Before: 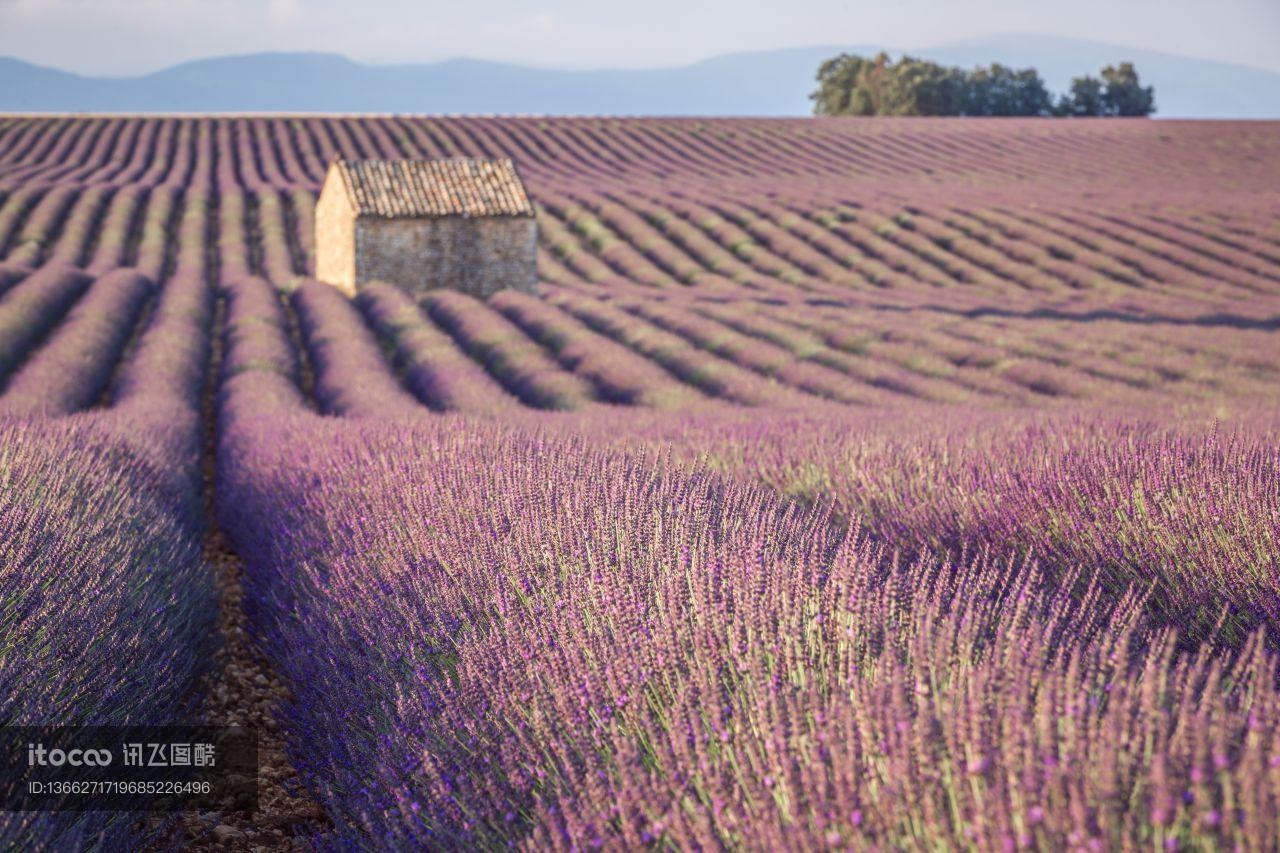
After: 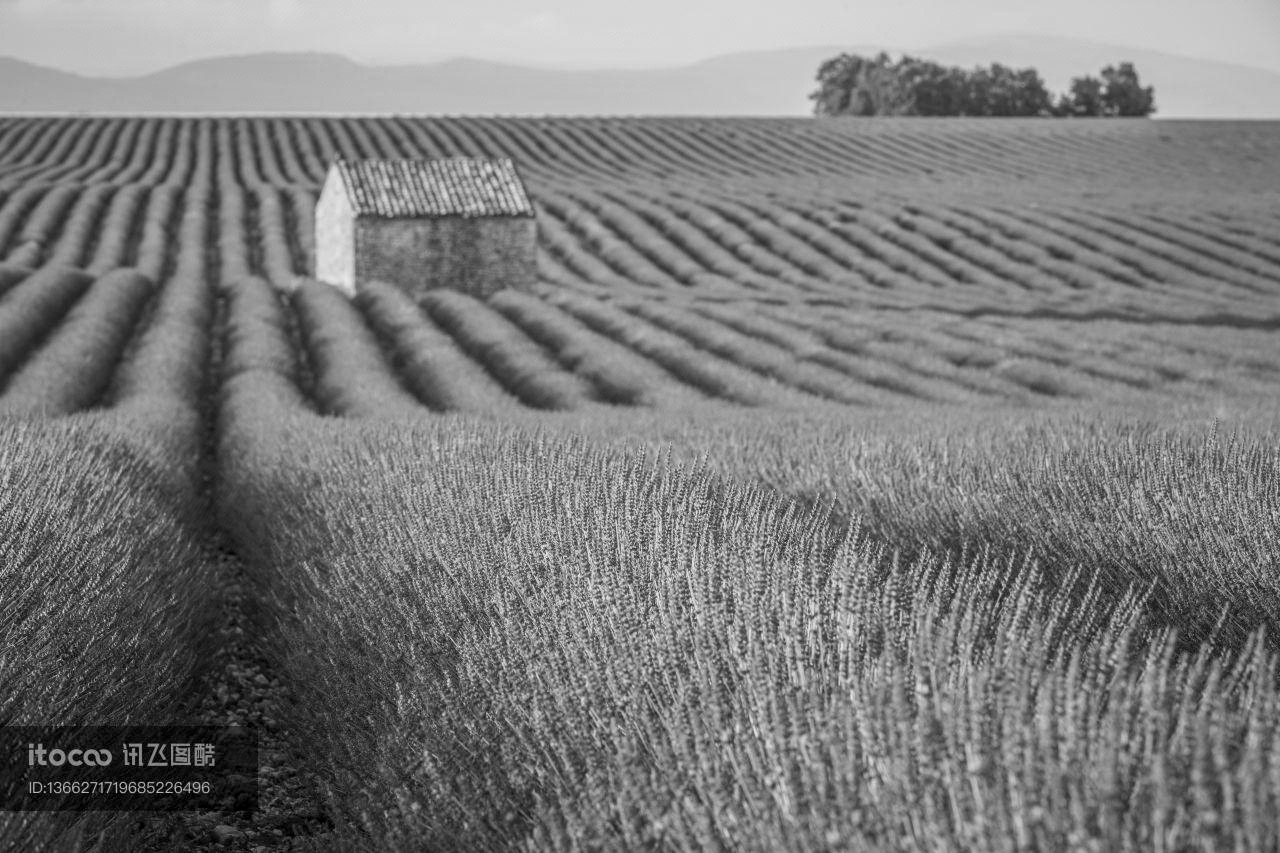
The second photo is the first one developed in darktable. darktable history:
local contrast: highlights 100%, shadows 100%, detail 120%, midtone range 0.2
color calibration: output gray [0.21, 0.42, 0.37, 0], gray › normalize channels true, illuminant same as pipeline (D50), adaptation XYZ, x 0.346, y 0.359, gamut compression 0
